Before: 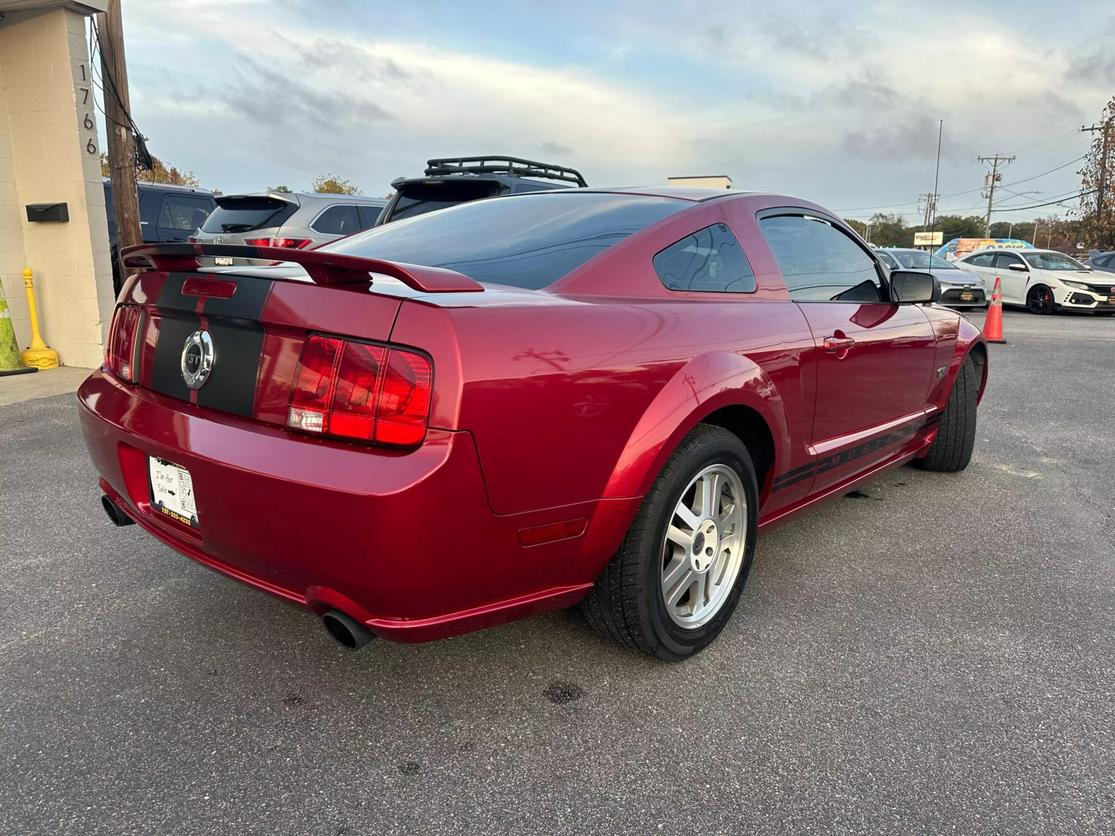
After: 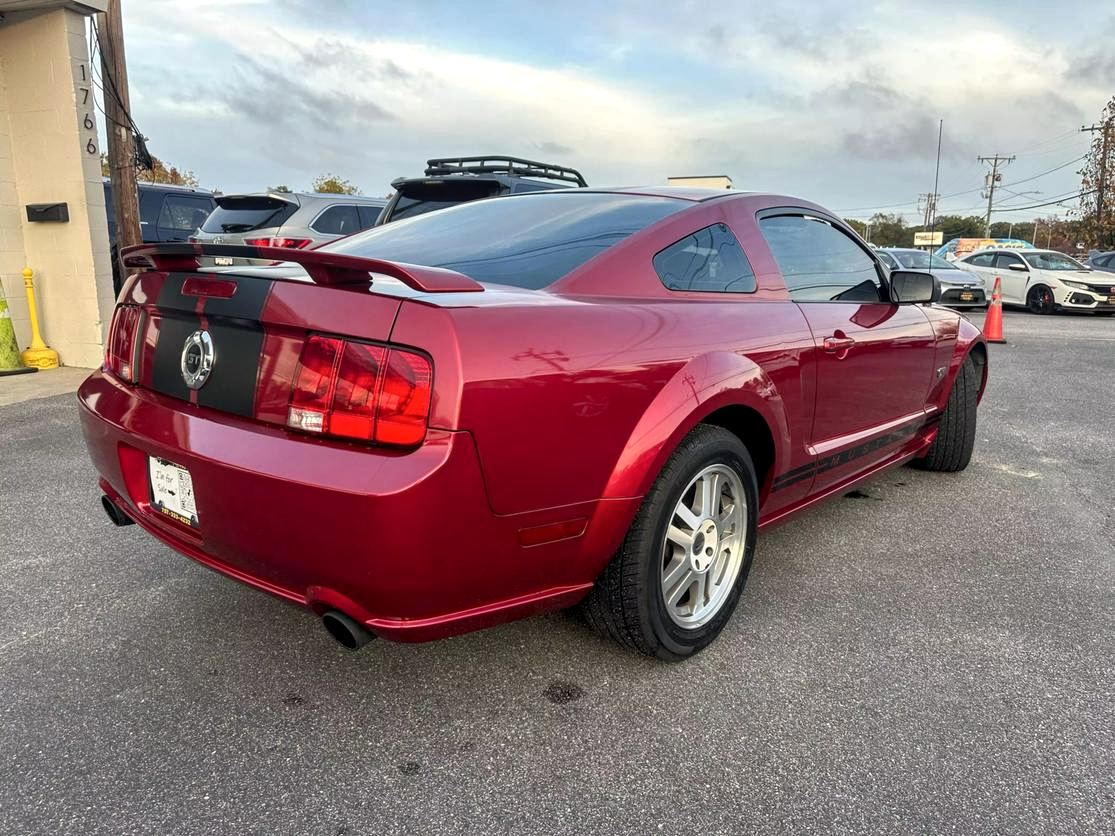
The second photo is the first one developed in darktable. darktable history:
exposure: exposure 0.127 EV, compensate highlight preservation false
local contrast: on, module defaults
